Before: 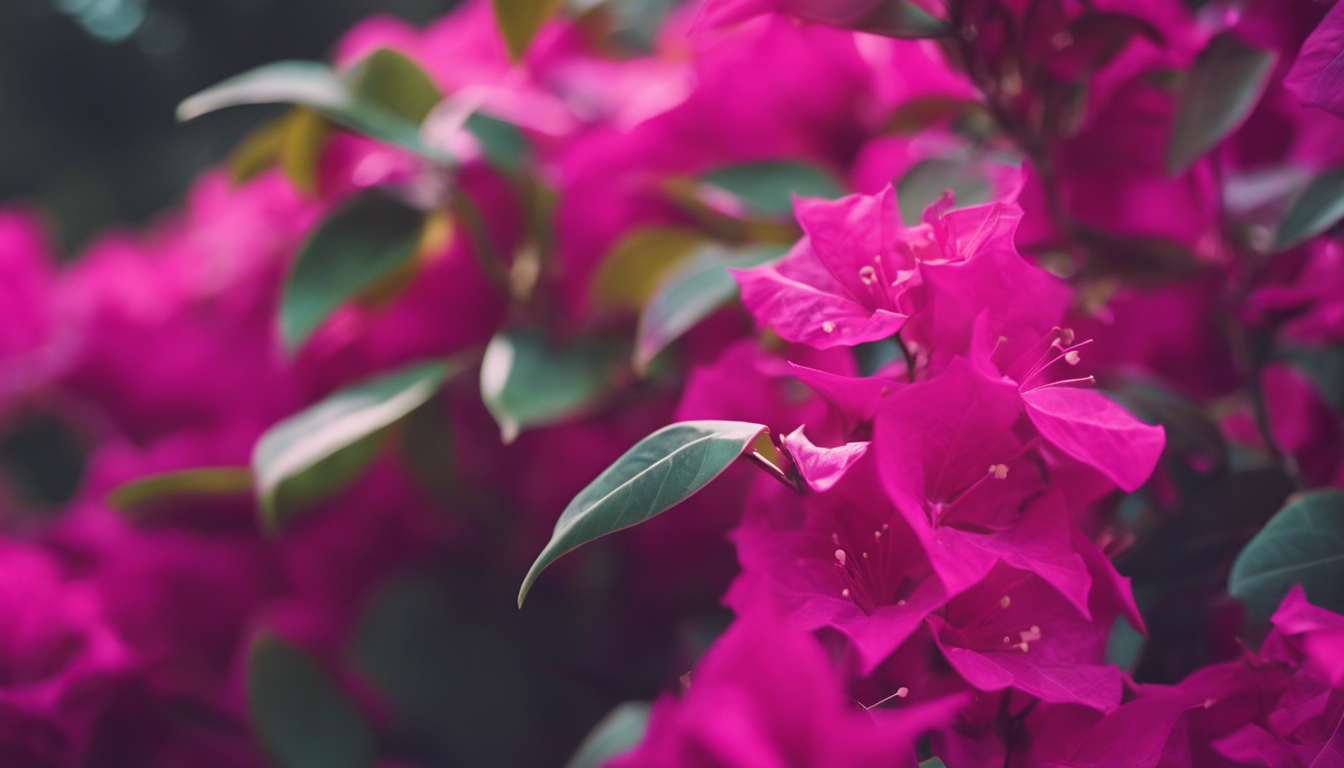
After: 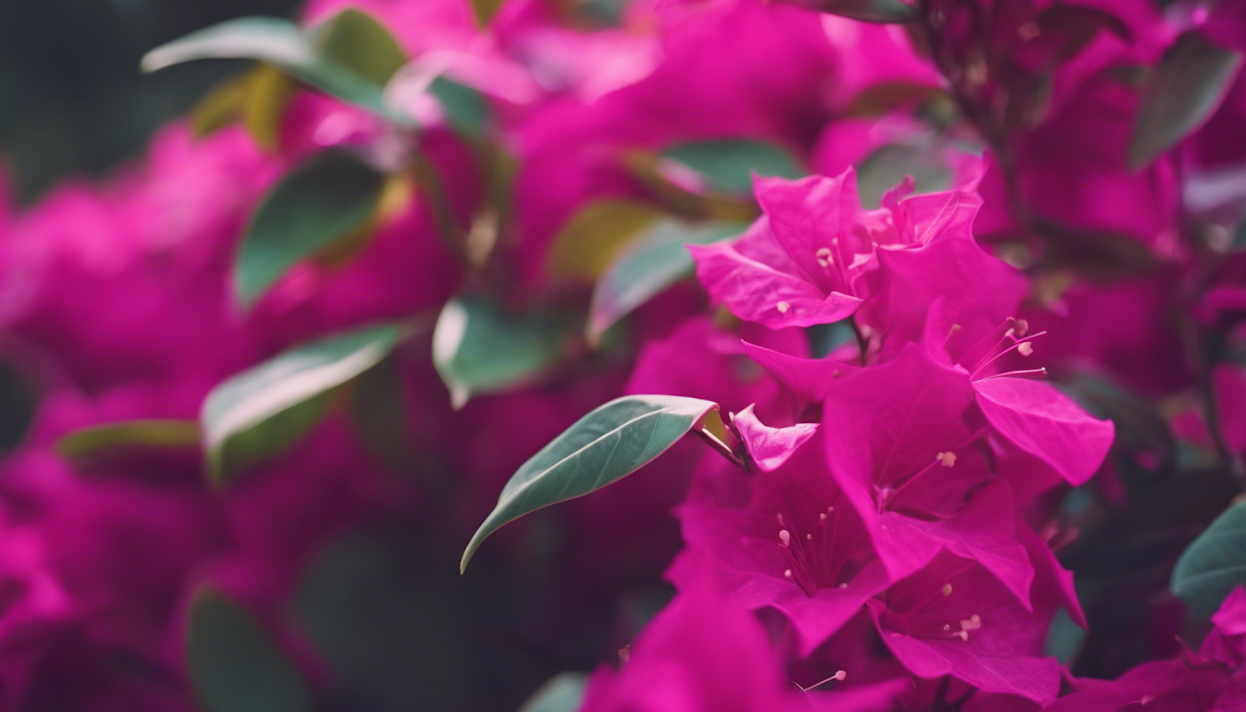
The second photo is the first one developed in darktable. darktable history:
crop and rotate: angle -2.59°
